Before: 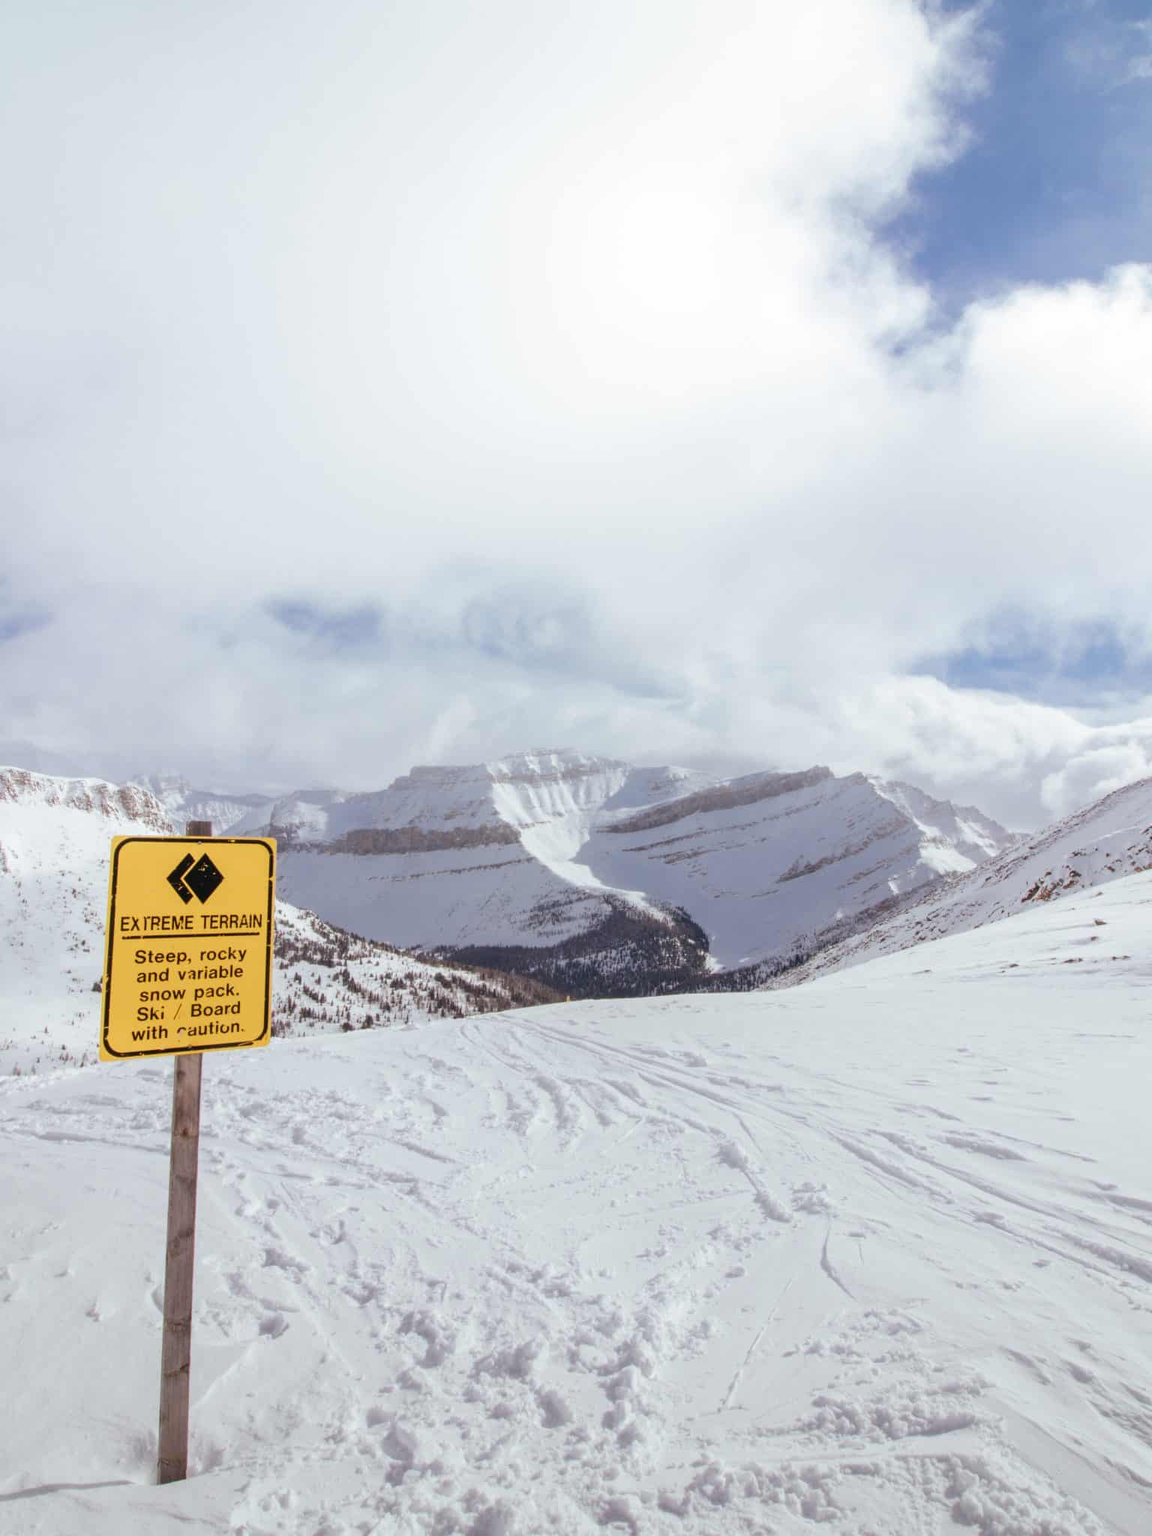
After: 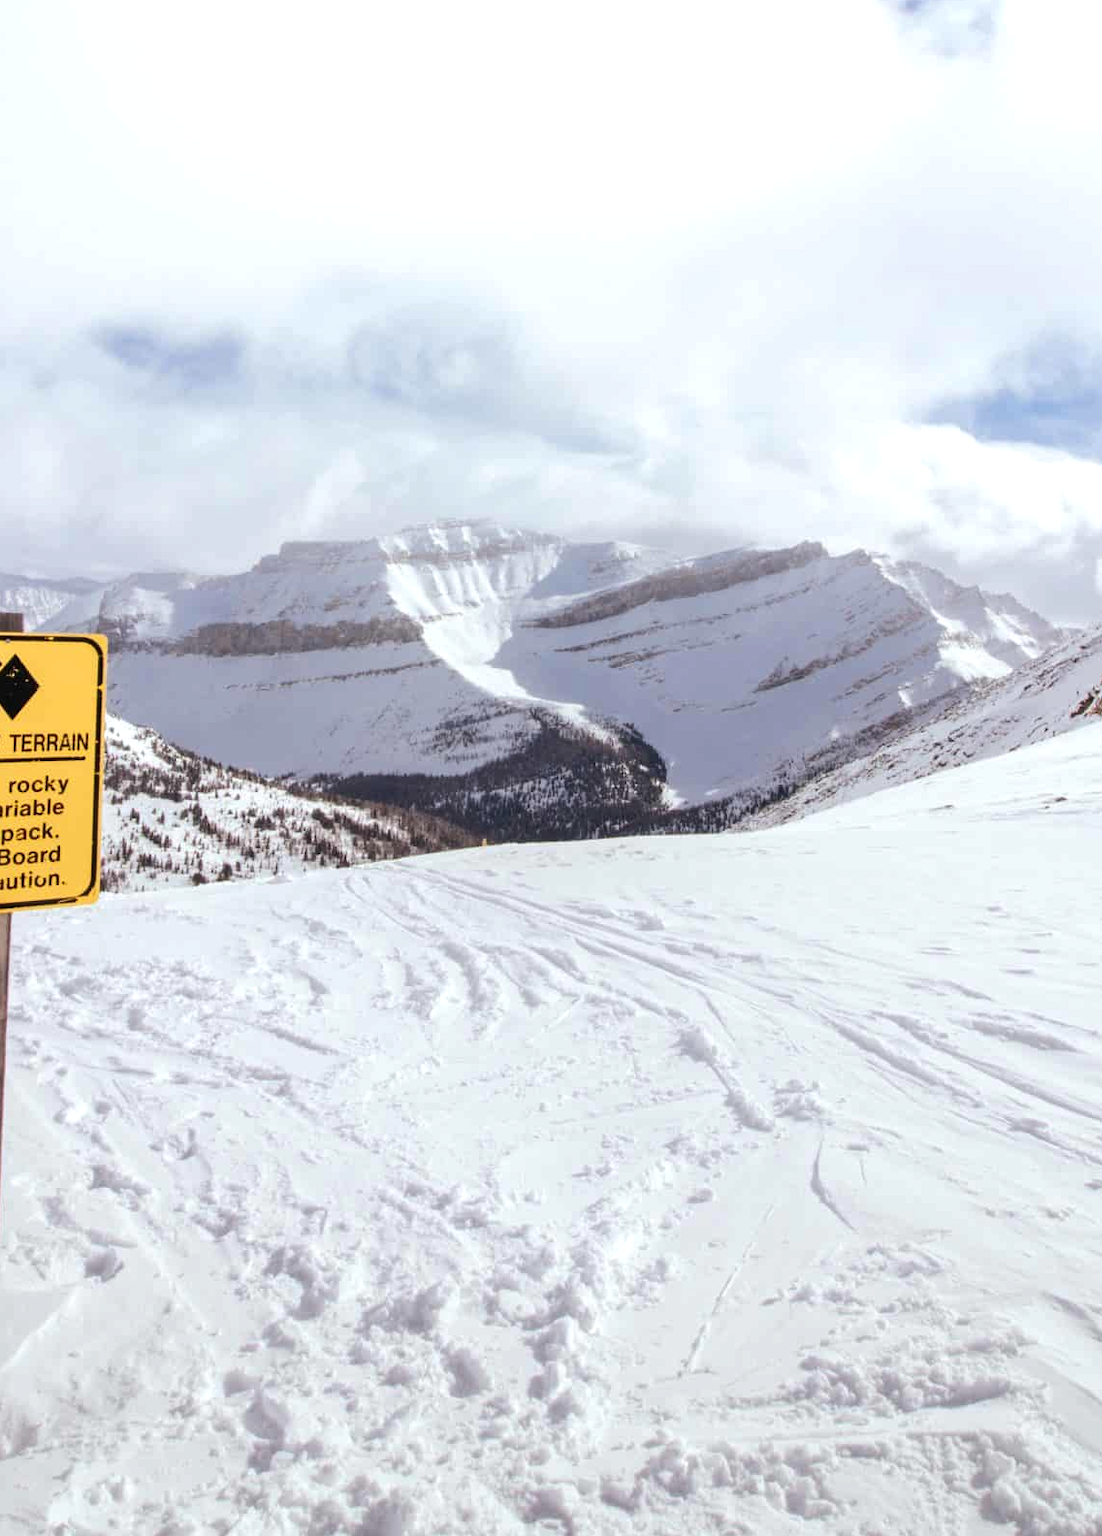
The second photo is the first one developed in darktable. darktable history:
tone equalizer: -8 EV -0.446 EV, -7 EV -0.372 EV, -6 EV -0.31 EV, -5 EV -0.231 EV, -3 EV 0.255 EV, -2 EV 0.307 EV, -1 EV 0.387 EV, +0 EV 0.426 EV, edges refinement/feathering 500, mask exposure compensation -1.57 EV, preserve details no
crop: left 16.822%, top 22.638%, right 9.091%
